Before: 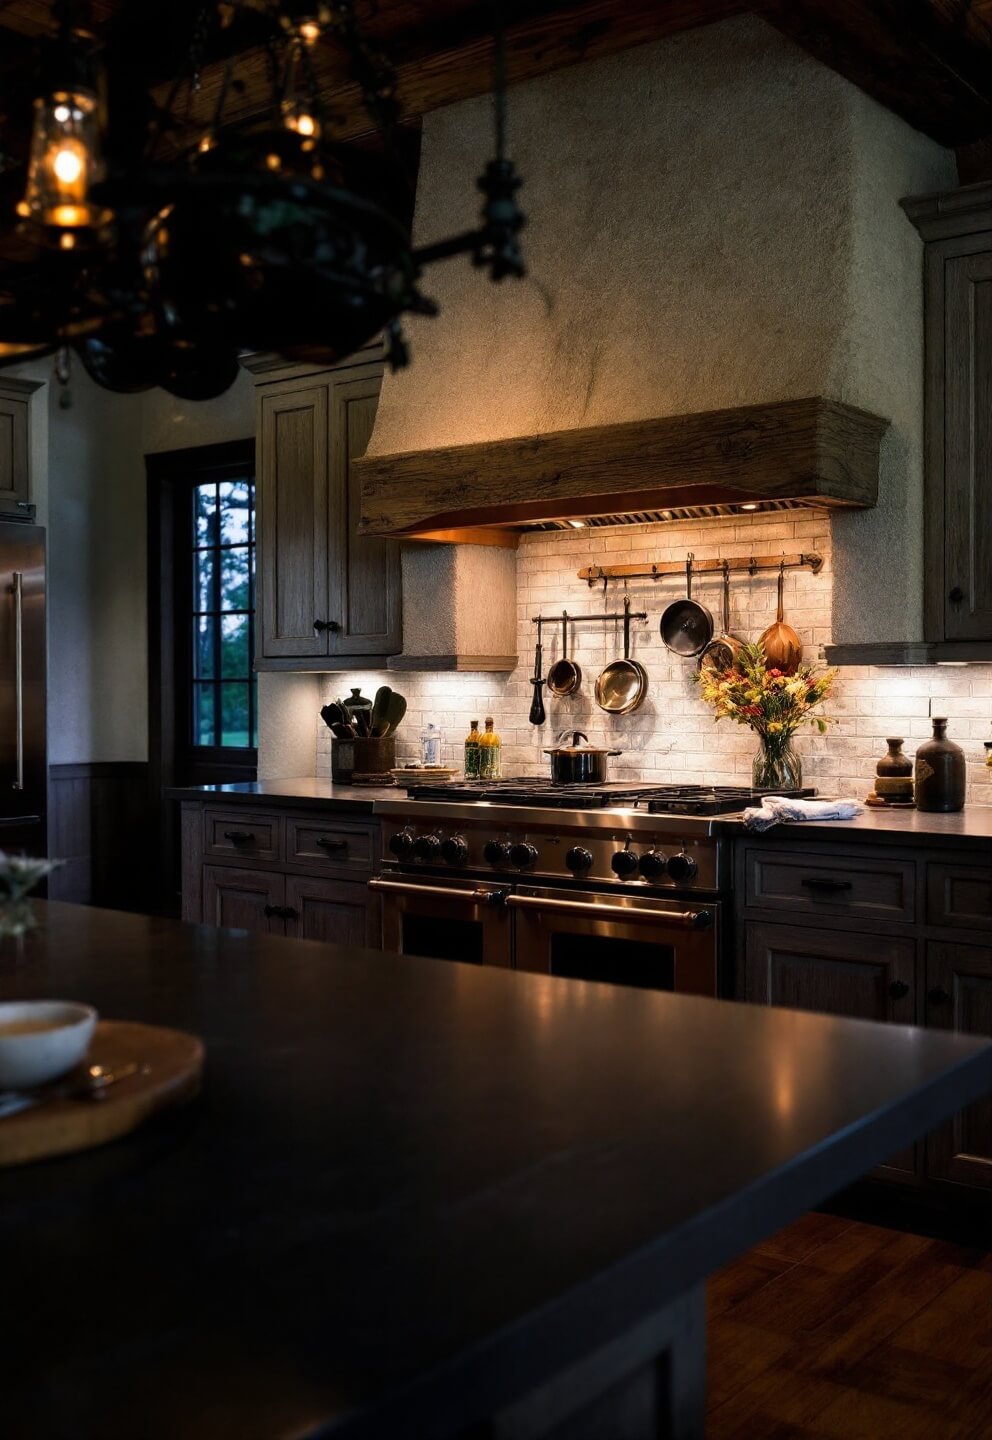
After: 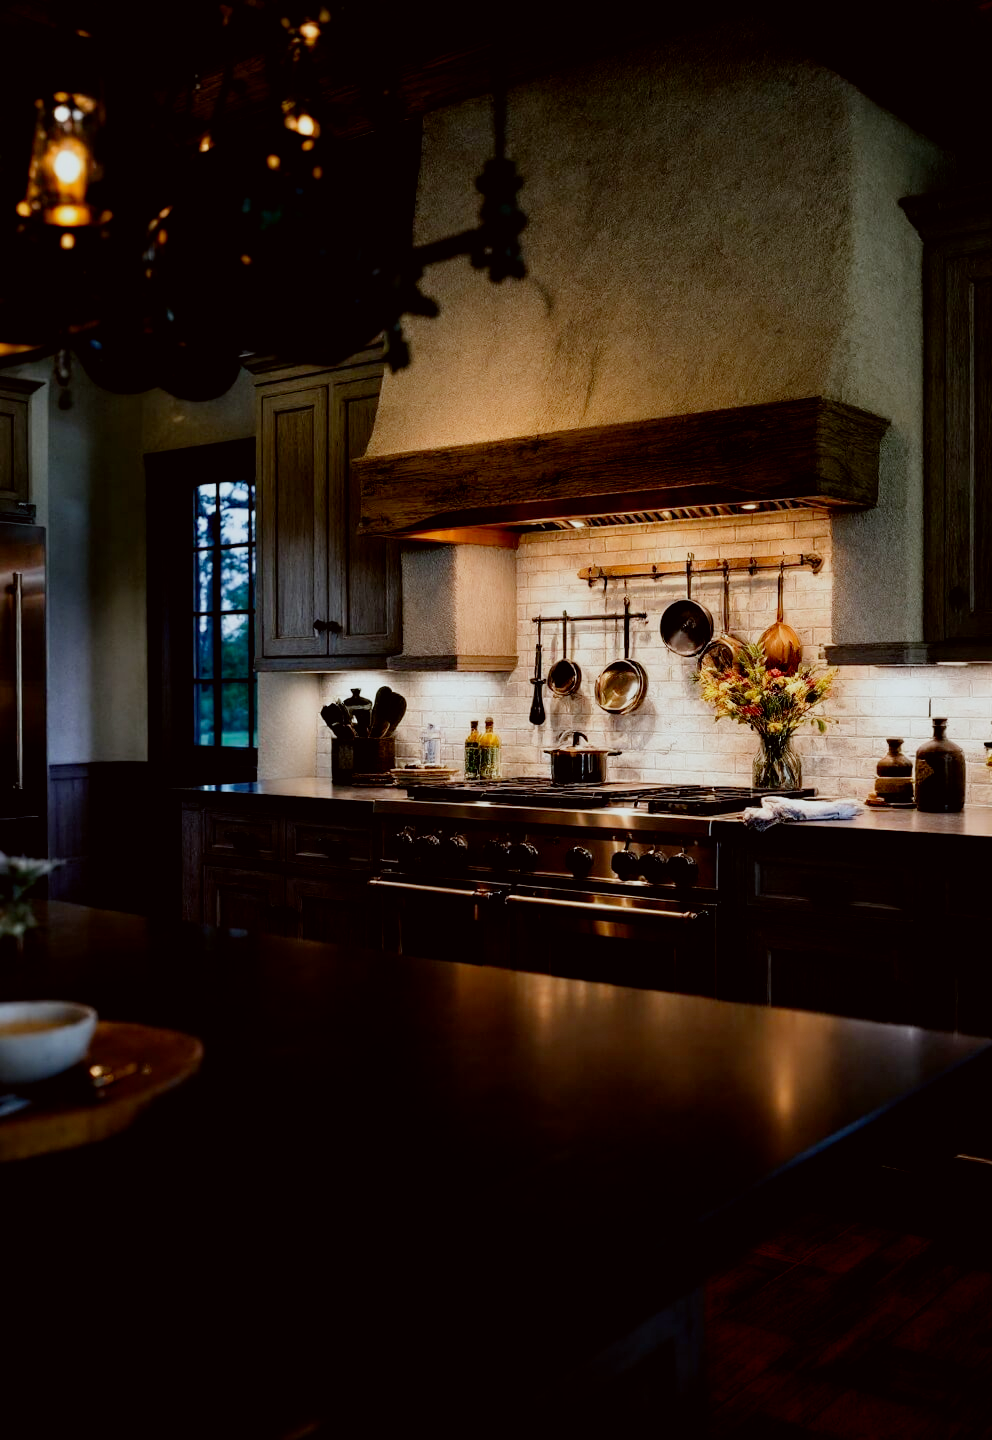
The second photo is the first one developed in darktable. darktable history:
color correction: highlights a* -2.87, highlights b* -2.8, shadows a* 2.12, shadows b* 2.77
filmic rgb: black relative exposure -7.7 EV, white relative exposure 4.46 EV, target black luminance 0%, hardness 3.76, latitude 50.81%, contrast 1.074, highlights saturation mix 9.98%, shadows ↔ highlights balance -0.248%, preserve chrominance no, color science v3 (2019), use custom middle-gray values true
